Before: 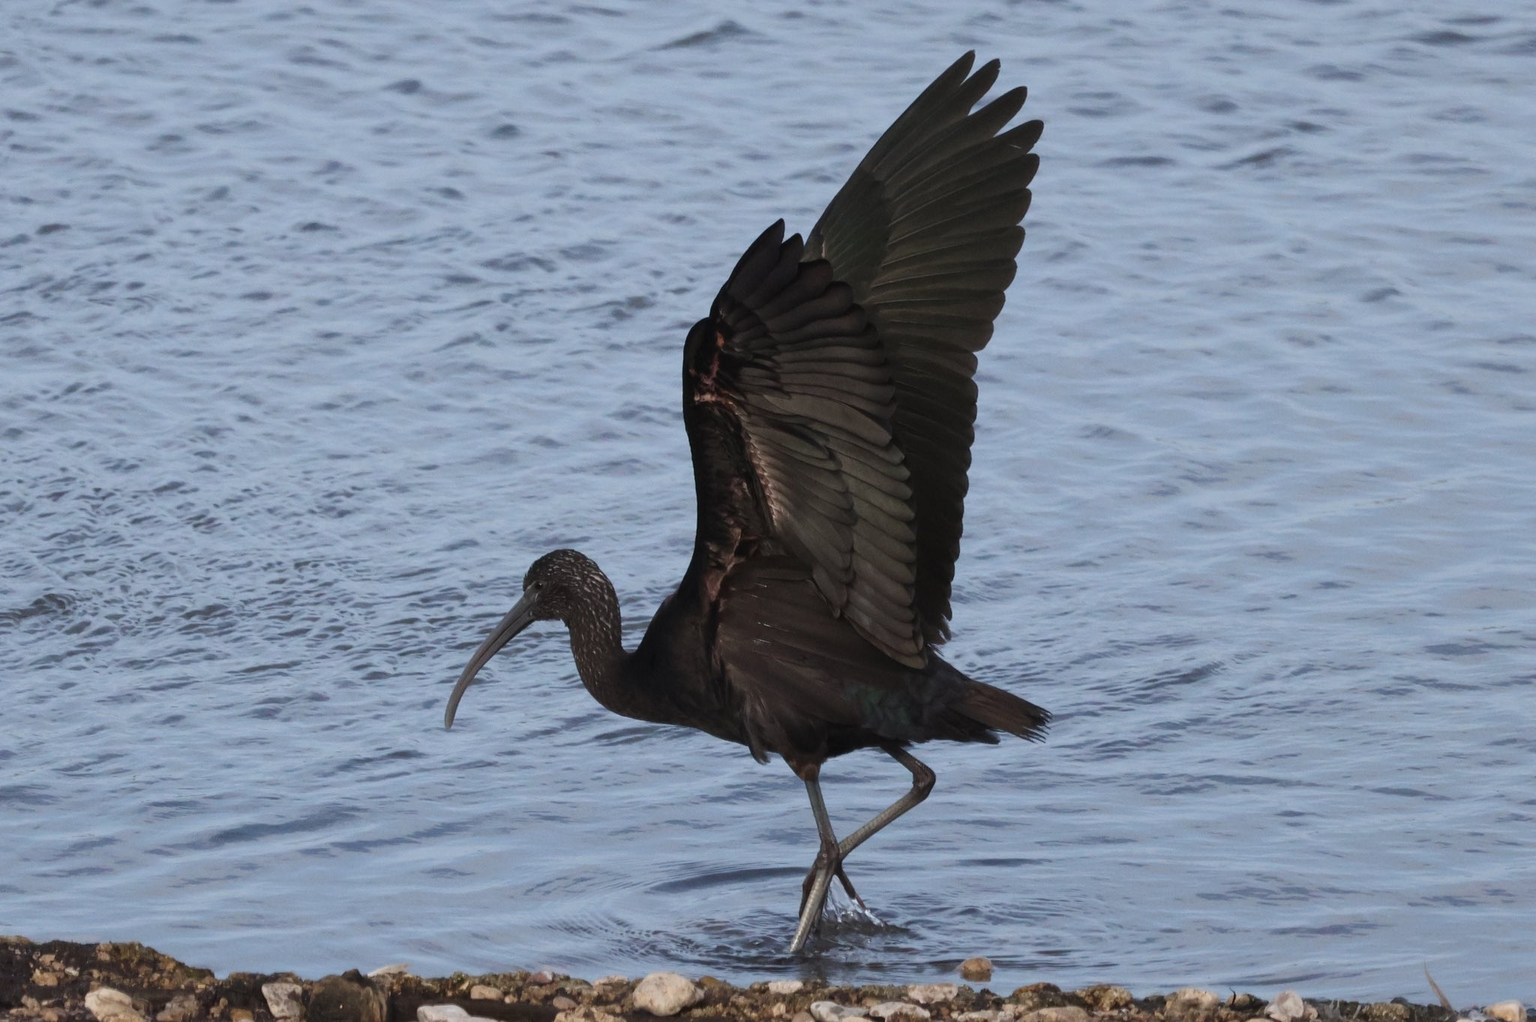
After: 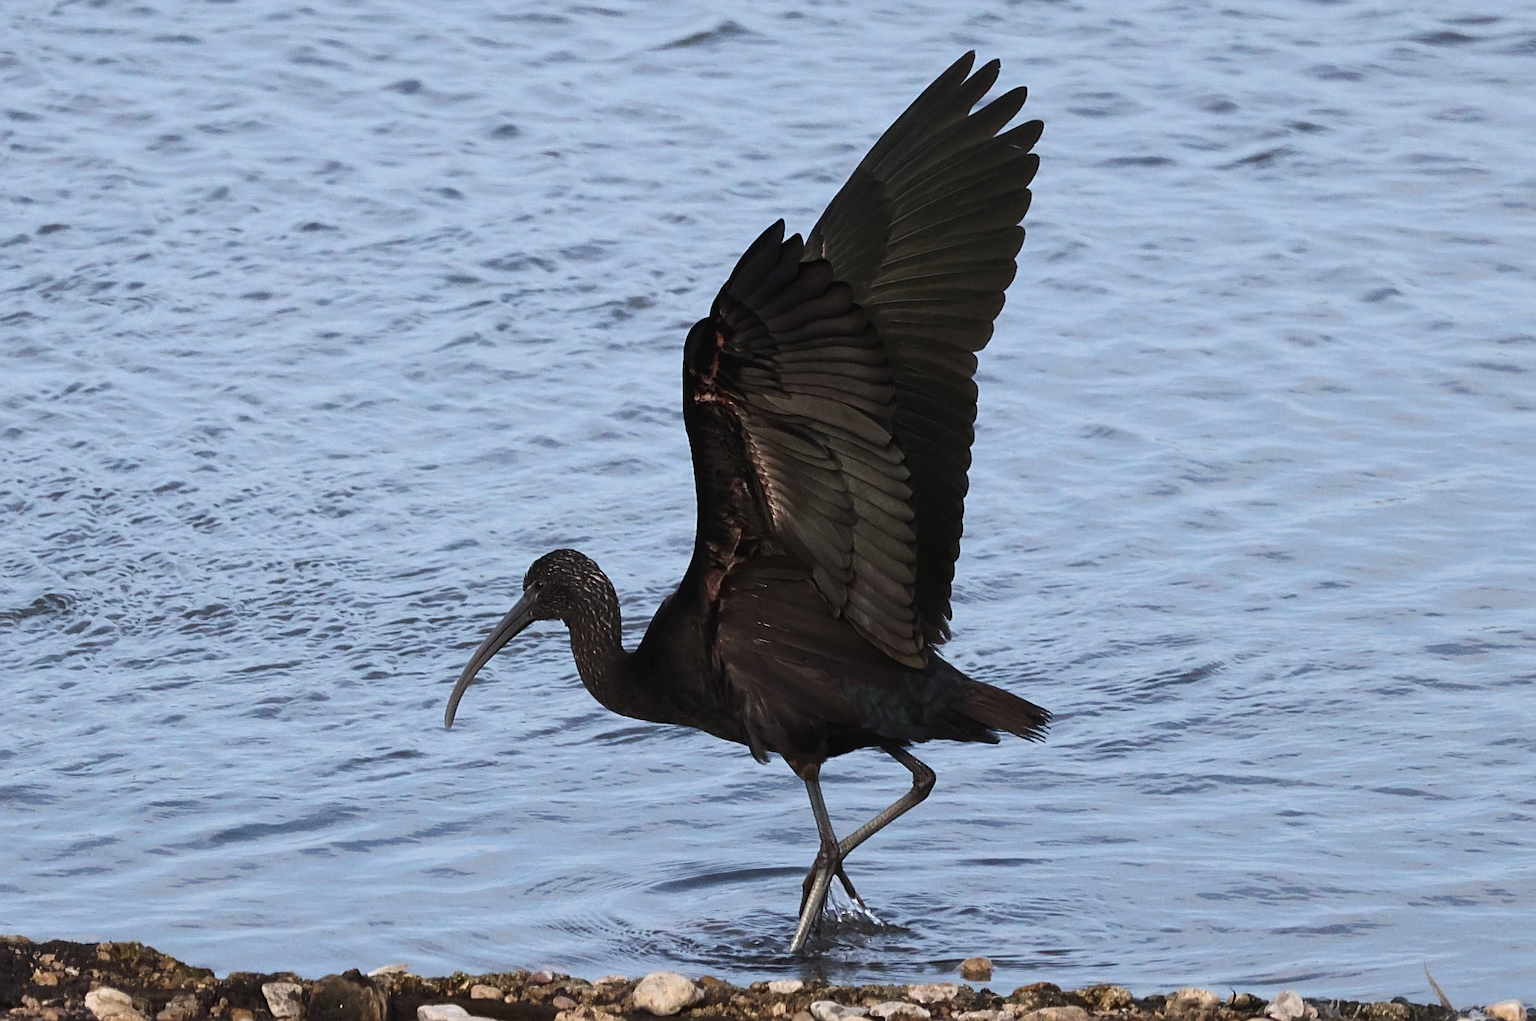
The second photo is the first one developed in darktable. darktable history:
contrast brightness saturation: saturation 0.1
tone equalizer: -8 EV -0.417 EV, -7 EV -0.389 EV, -6 EV -0.333 EV, -5 EV -0.222 EV, -3 EV 0.222 EV, -2 EV 0.333 EV, -1 EV 0.389 EV, +0 EV 0.417 EV, edges refinement/feathering 500, mask exposure compensation -1.57 EV, preserve details no
sharpen: on, module defaults
